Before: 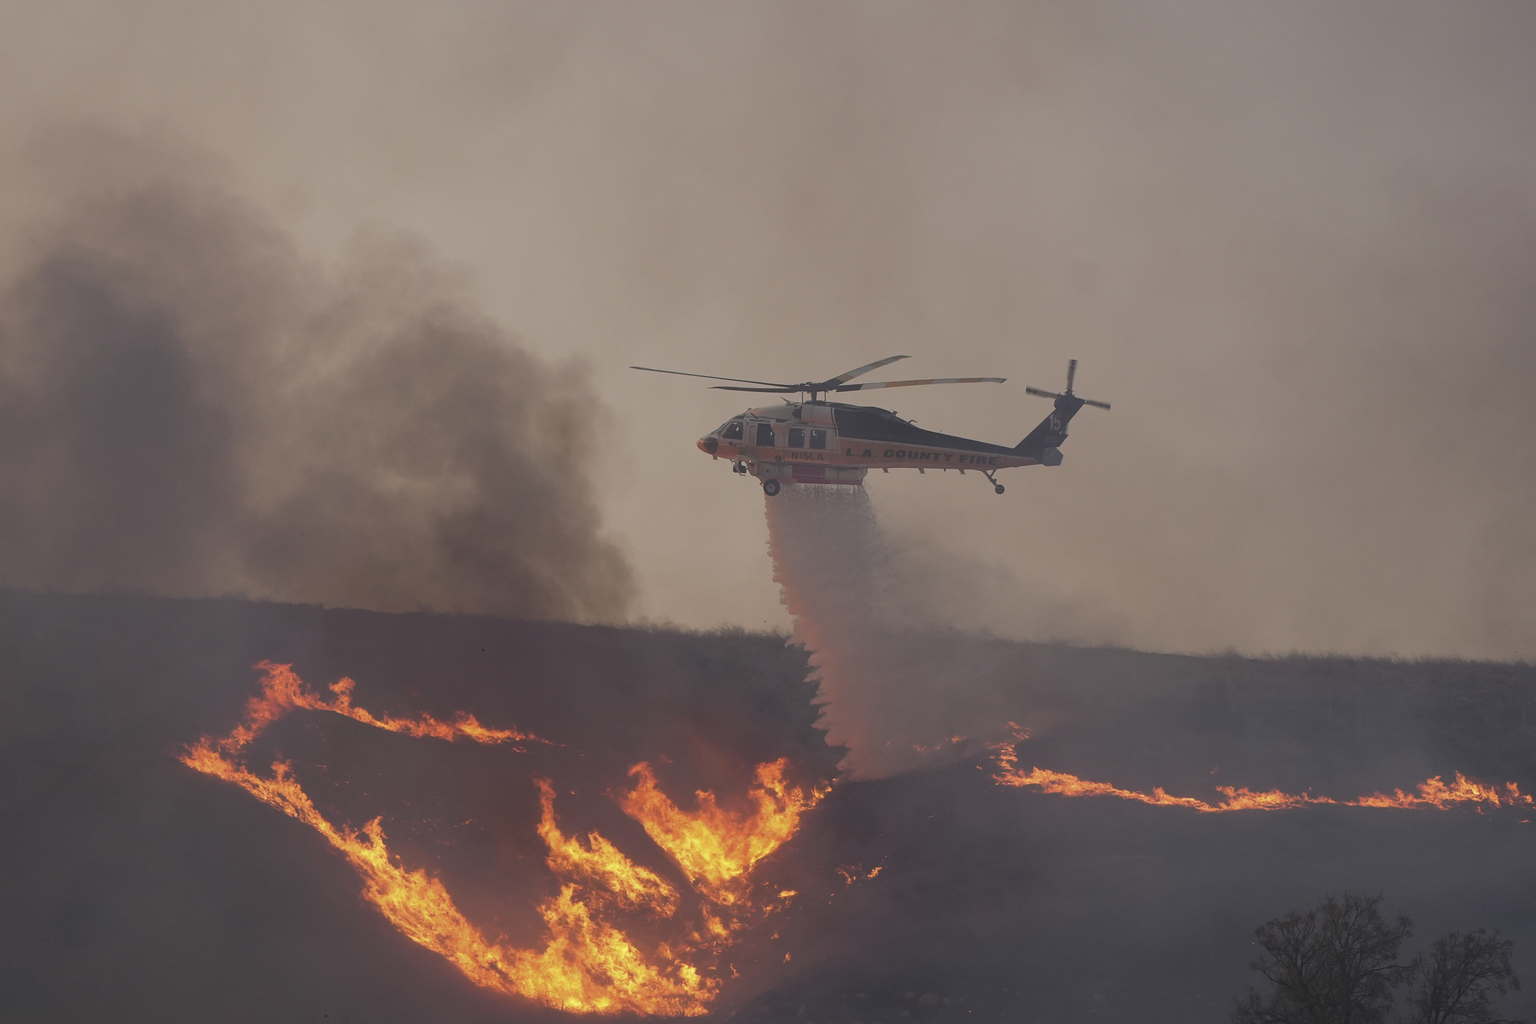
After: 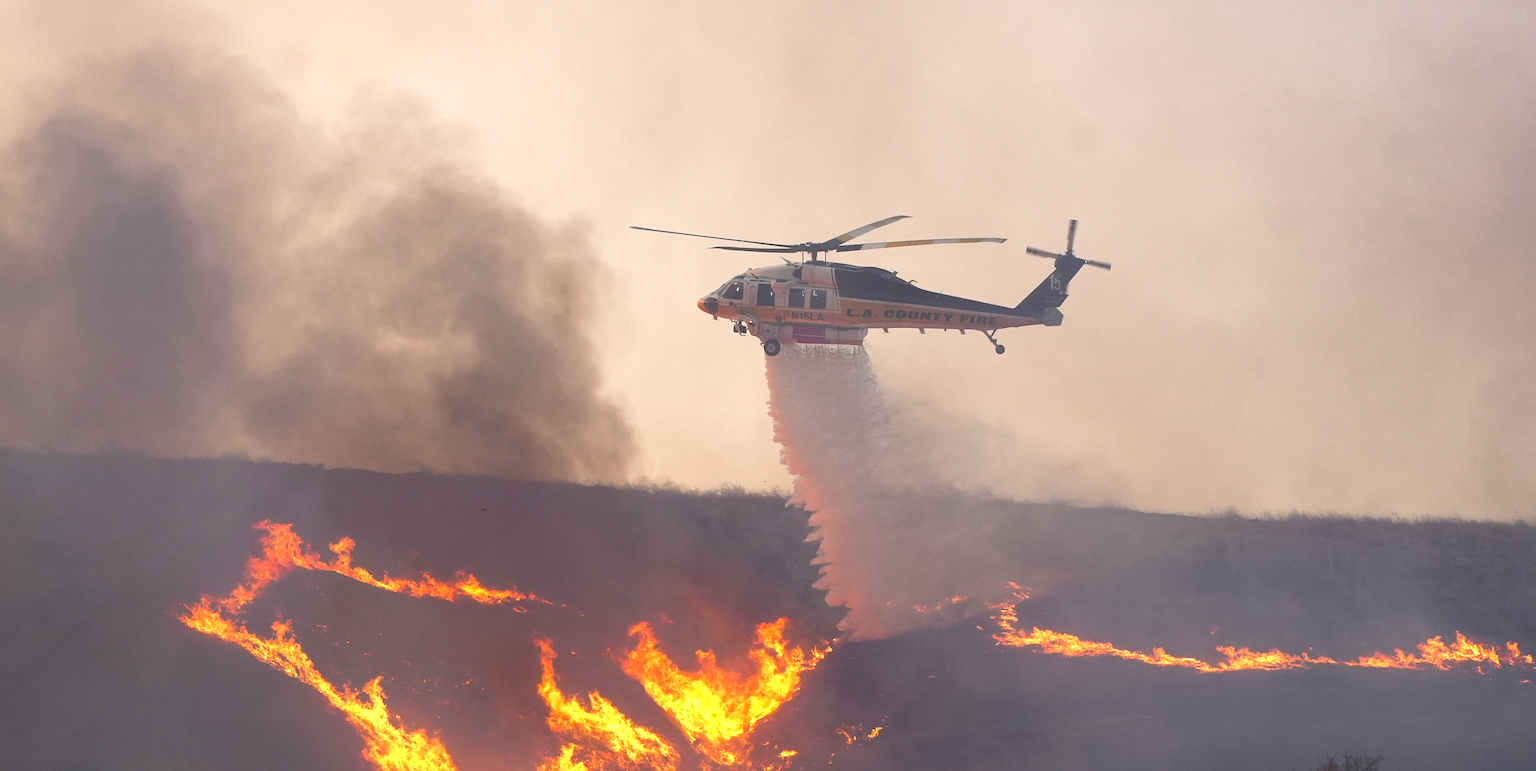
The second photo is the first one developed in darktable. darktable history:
crop: top 13.724%, bottom 10.919%
color balance rgb: perceptual saturation grading › global saturation 20%, perceptual saturation grading › highlights -25.164%, perceptual saturation grading › shadows 50.26%, perceptual brilliance grading › global brilliance 29.742%, perceptual brilliance grading › highlights 11.904%, perceptual brilliance grading › mid-tones 23.45%
